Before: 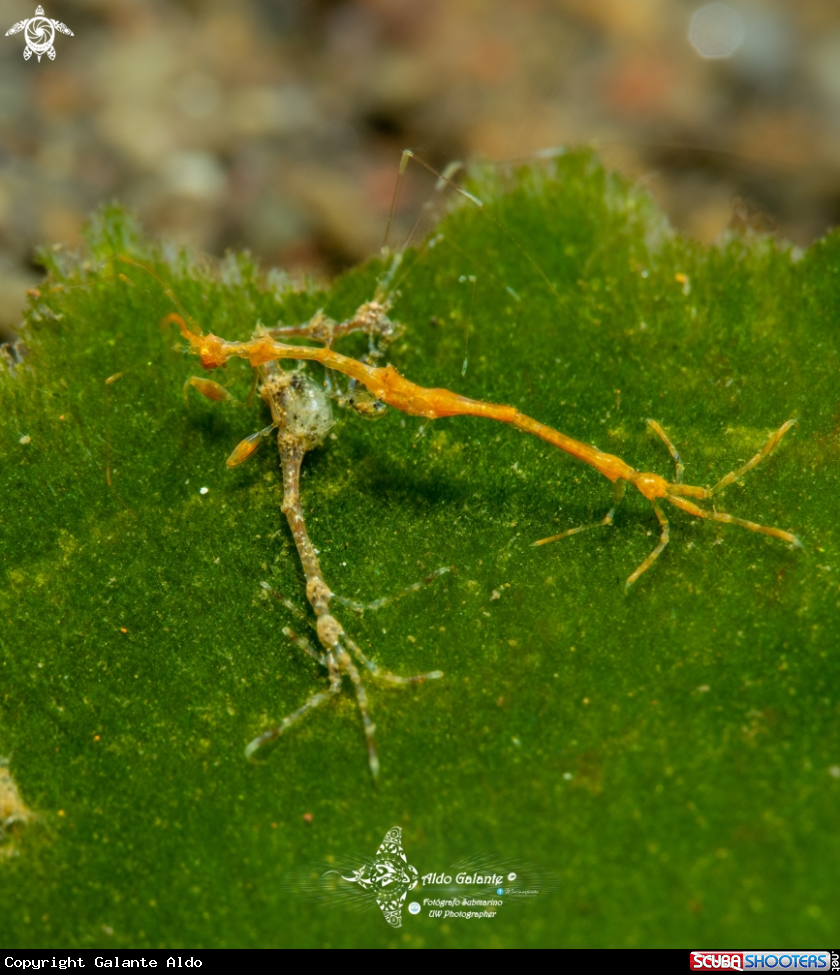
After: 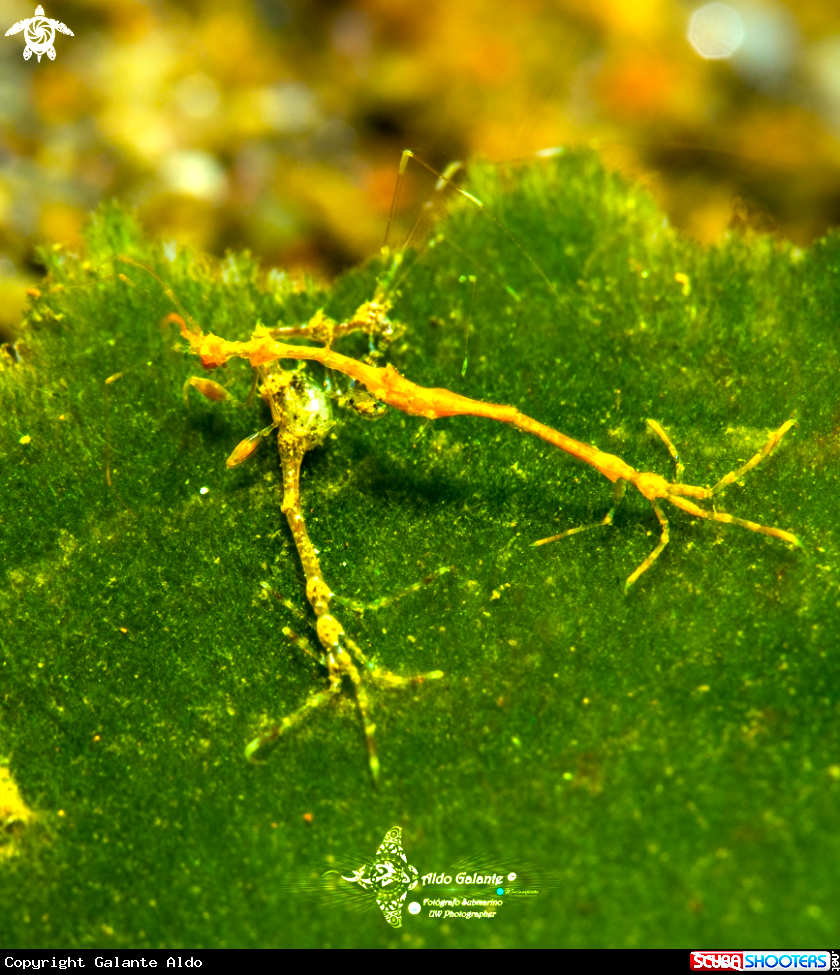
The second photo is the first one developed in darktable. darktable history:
color balance rgb: linear chroma grading › global chroma 41.615%, perceptual saturation grading › global saturation 20%, perceptual saturation grading › highlights -25.408%, perceptual saturation grading › shadows 25.571%, perceptual brilliance grading › highlights 47.849%, perceptual brilliance grading › mid-tones 21.793%, perceptual brilliance grading › shadows -5.955%, global vibrance 23.639%
